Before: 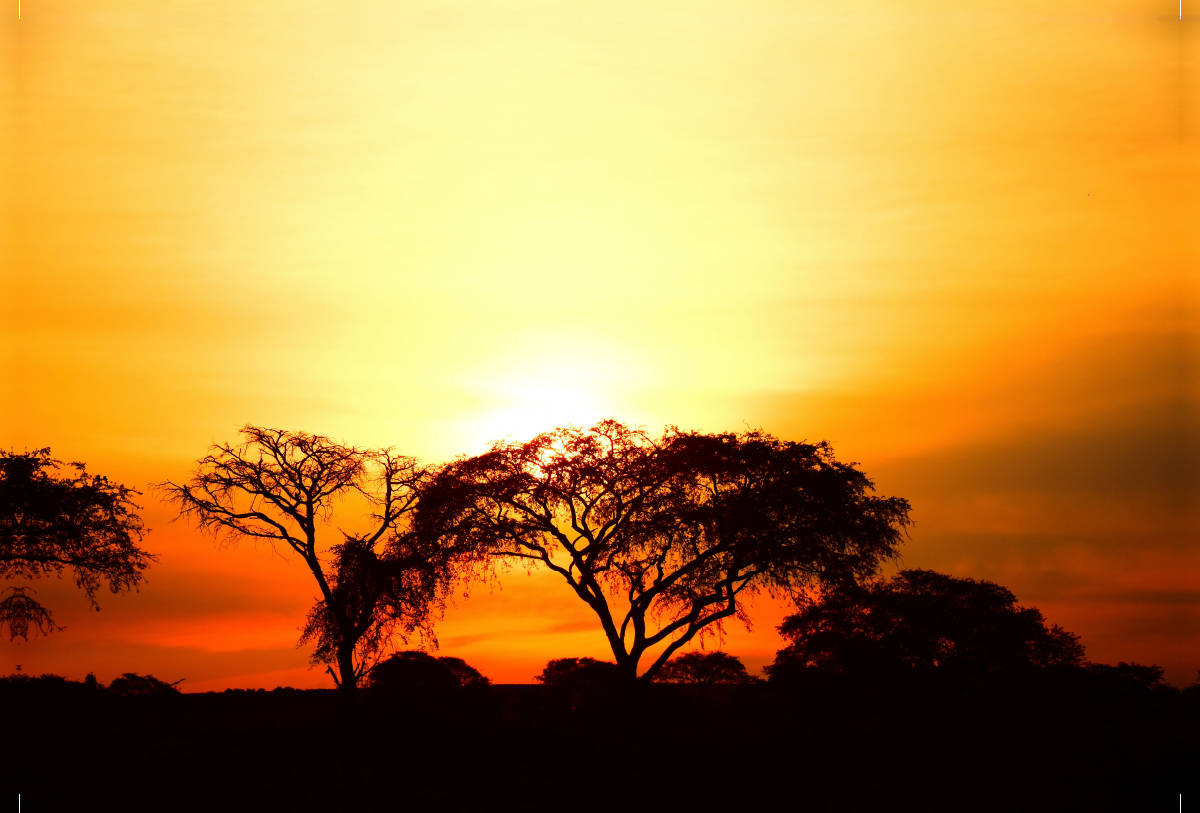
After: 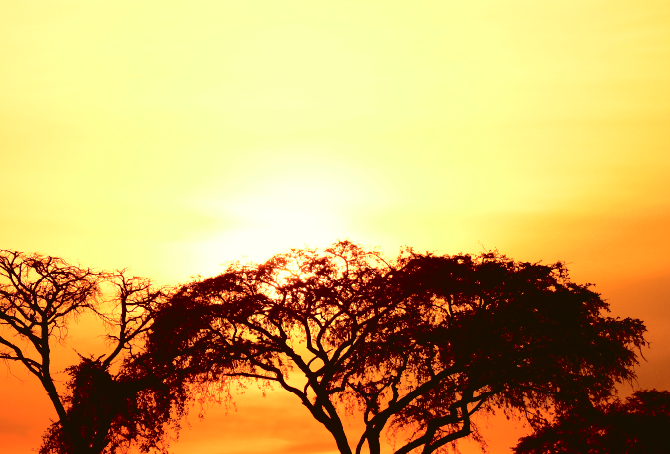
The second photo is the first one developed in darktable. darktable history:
crop and rotate: left 22.13%, top 22.054%, right 22.026%, bottom 22.102%
tone curve: curves: ch0 [(0, 0.039) (0.194, 0.159) (0.469, 0.544) (0.693, 0.77) (0.751, 0.871) (1, 1)]; ch1 [(0, 0) (0.508, 0.506) (0.547, 0.563) (0.592, 0.631) (0.715, 0.706) (1, 1)]; ch2 [(0, 0) (0.243, 0.175) (0.362, 0.301) (0.492, 0.515) (0.544, 0.557) (0.595, 0.612) (0.631, 0.641) (1, 1)], color space Lab, independent channels, preserve colors none
